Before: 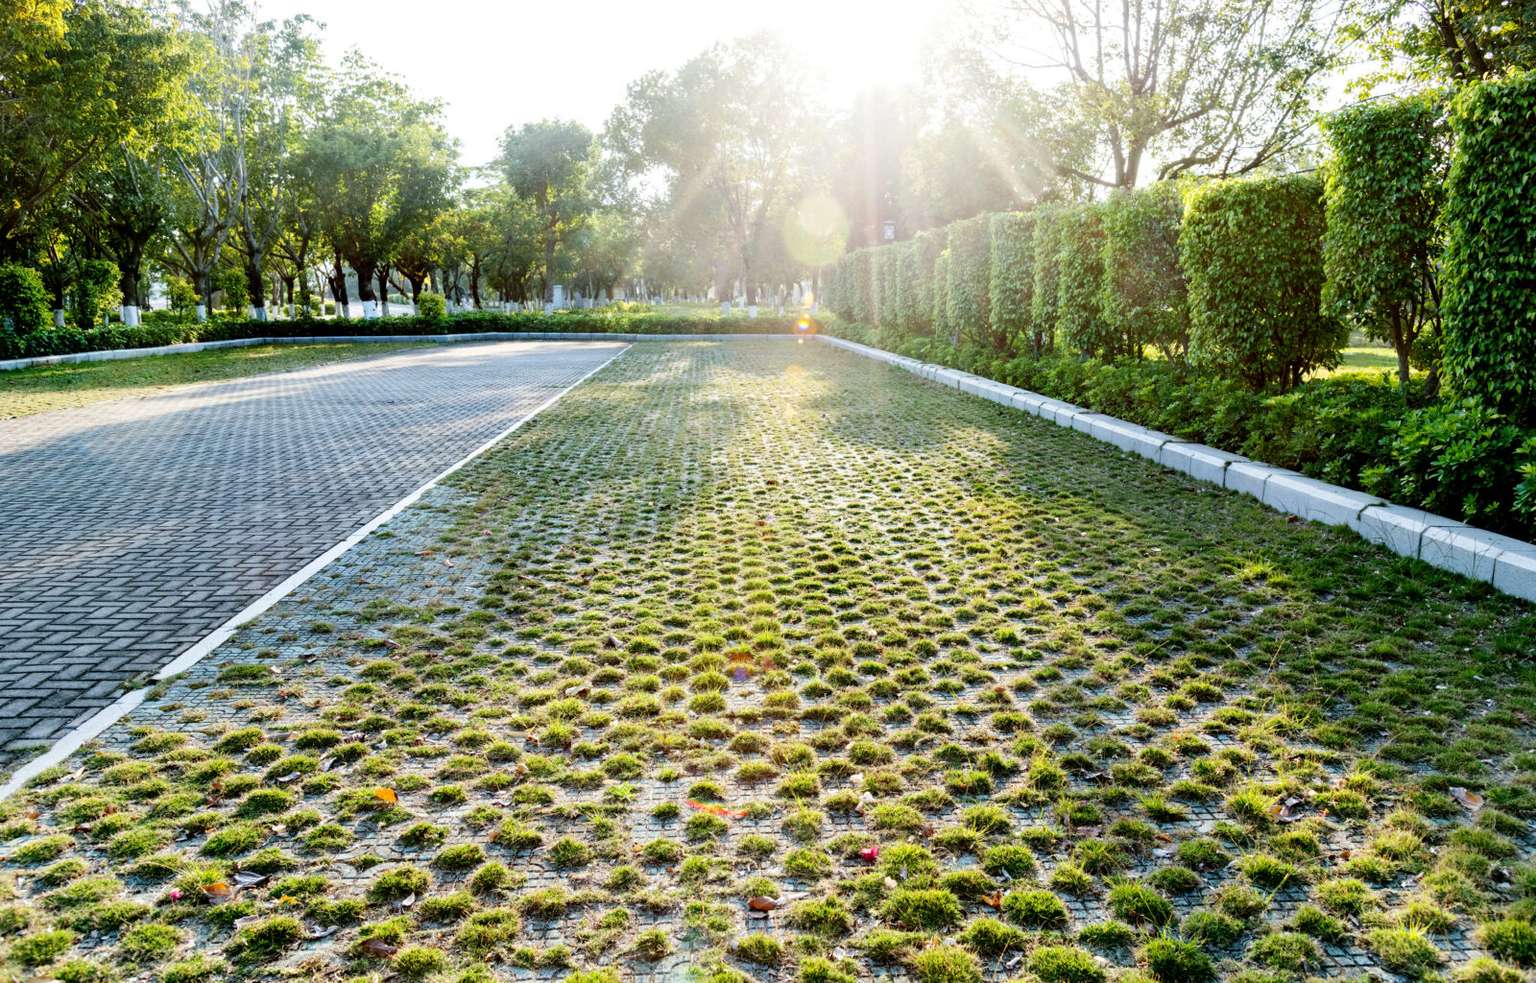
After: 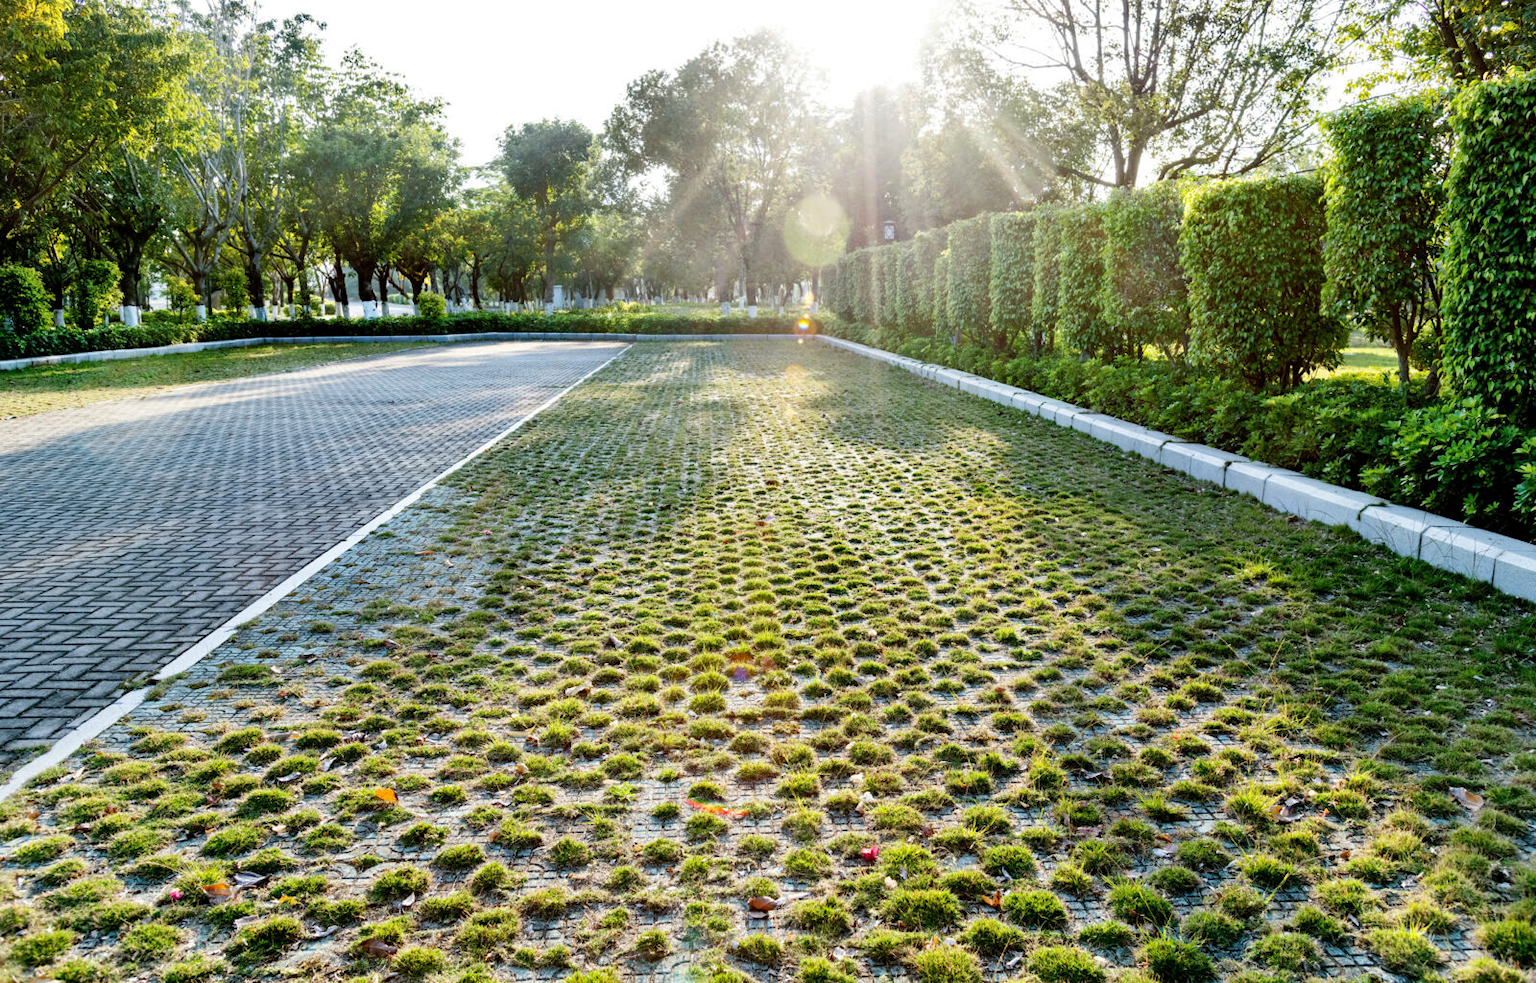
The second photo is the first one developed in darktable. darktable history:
shadows and highlights: radius 109.39, shadows 44.48, highlights -66.38, low approximation 0.01, soften with gaussian
